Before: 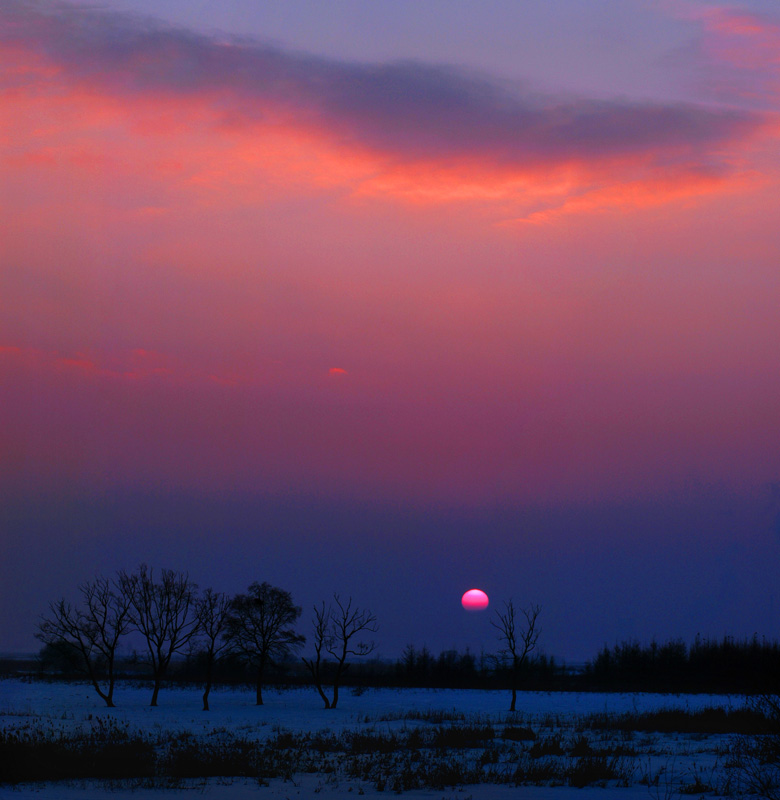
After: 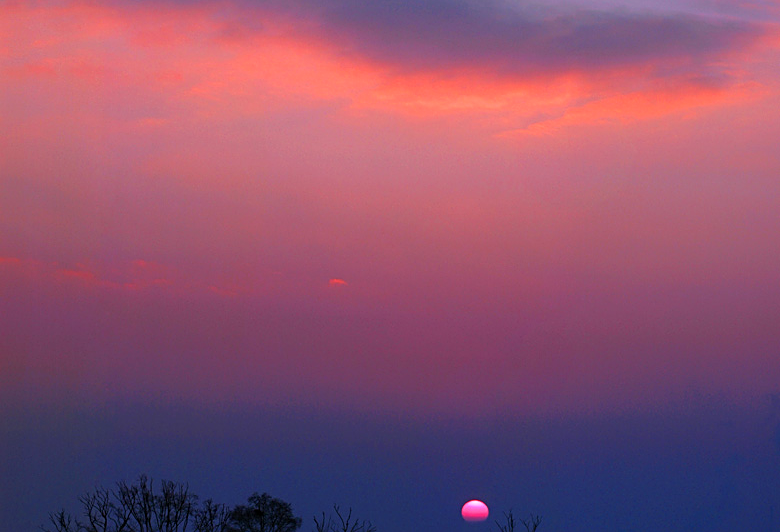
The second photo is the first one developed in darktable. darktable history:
sharpen: on, module defaults
crop: top 11.152%, bottom 22.297%
exposure: exposure 0.213 EV, compensate highlight preservation false
tone equalizer: on, module defaults
